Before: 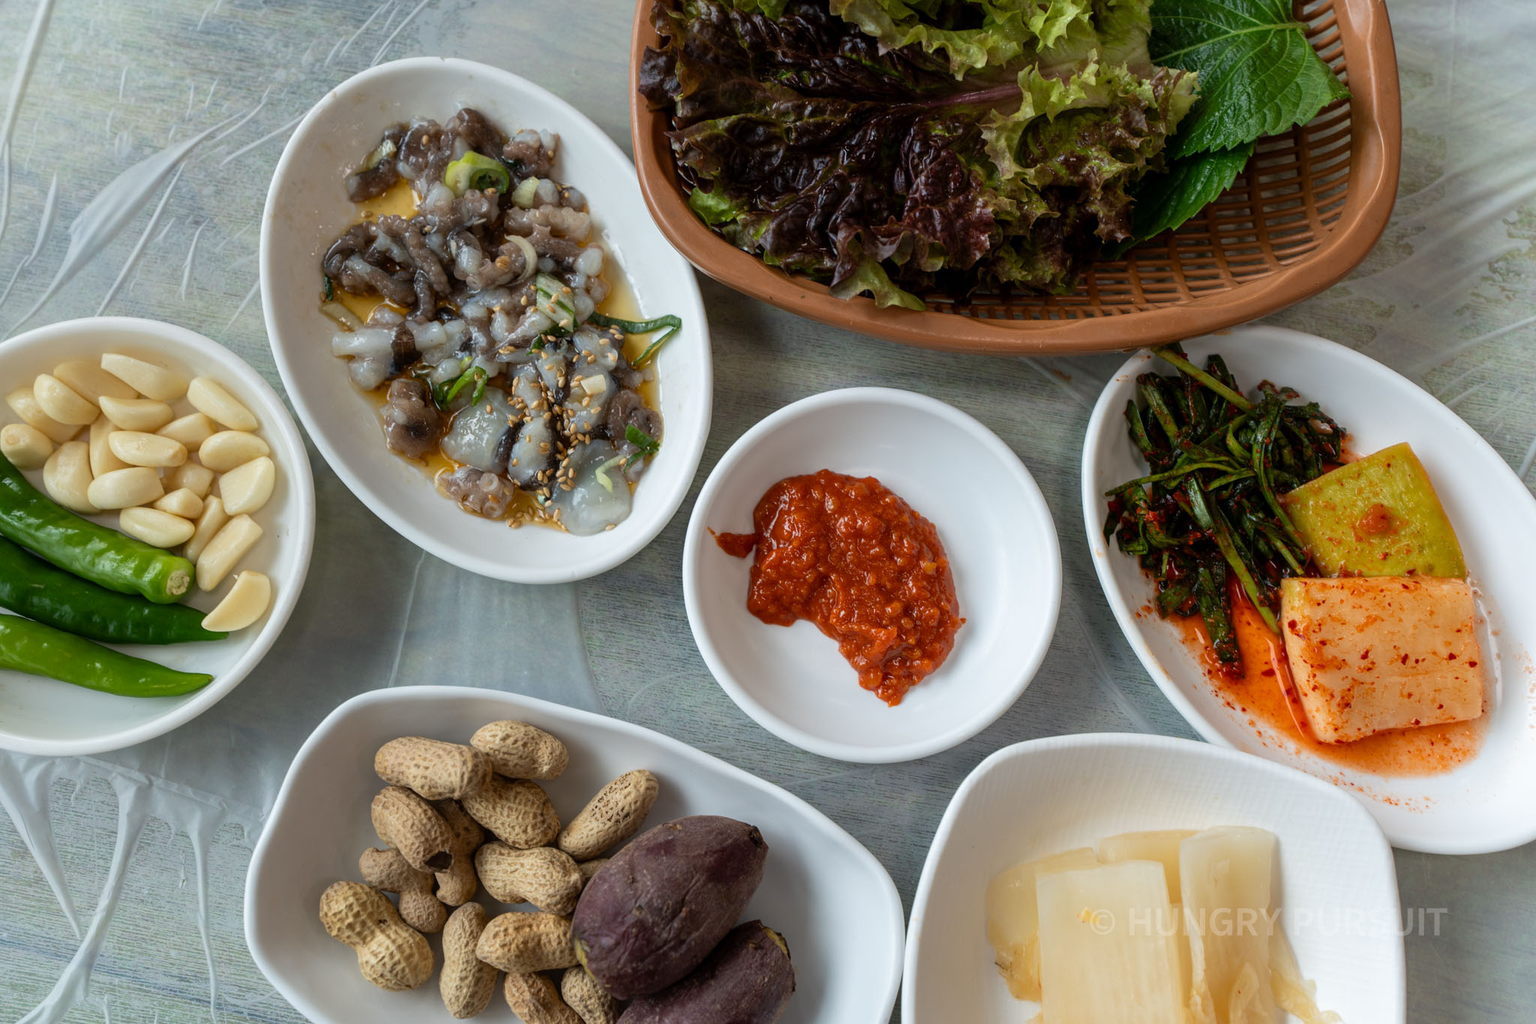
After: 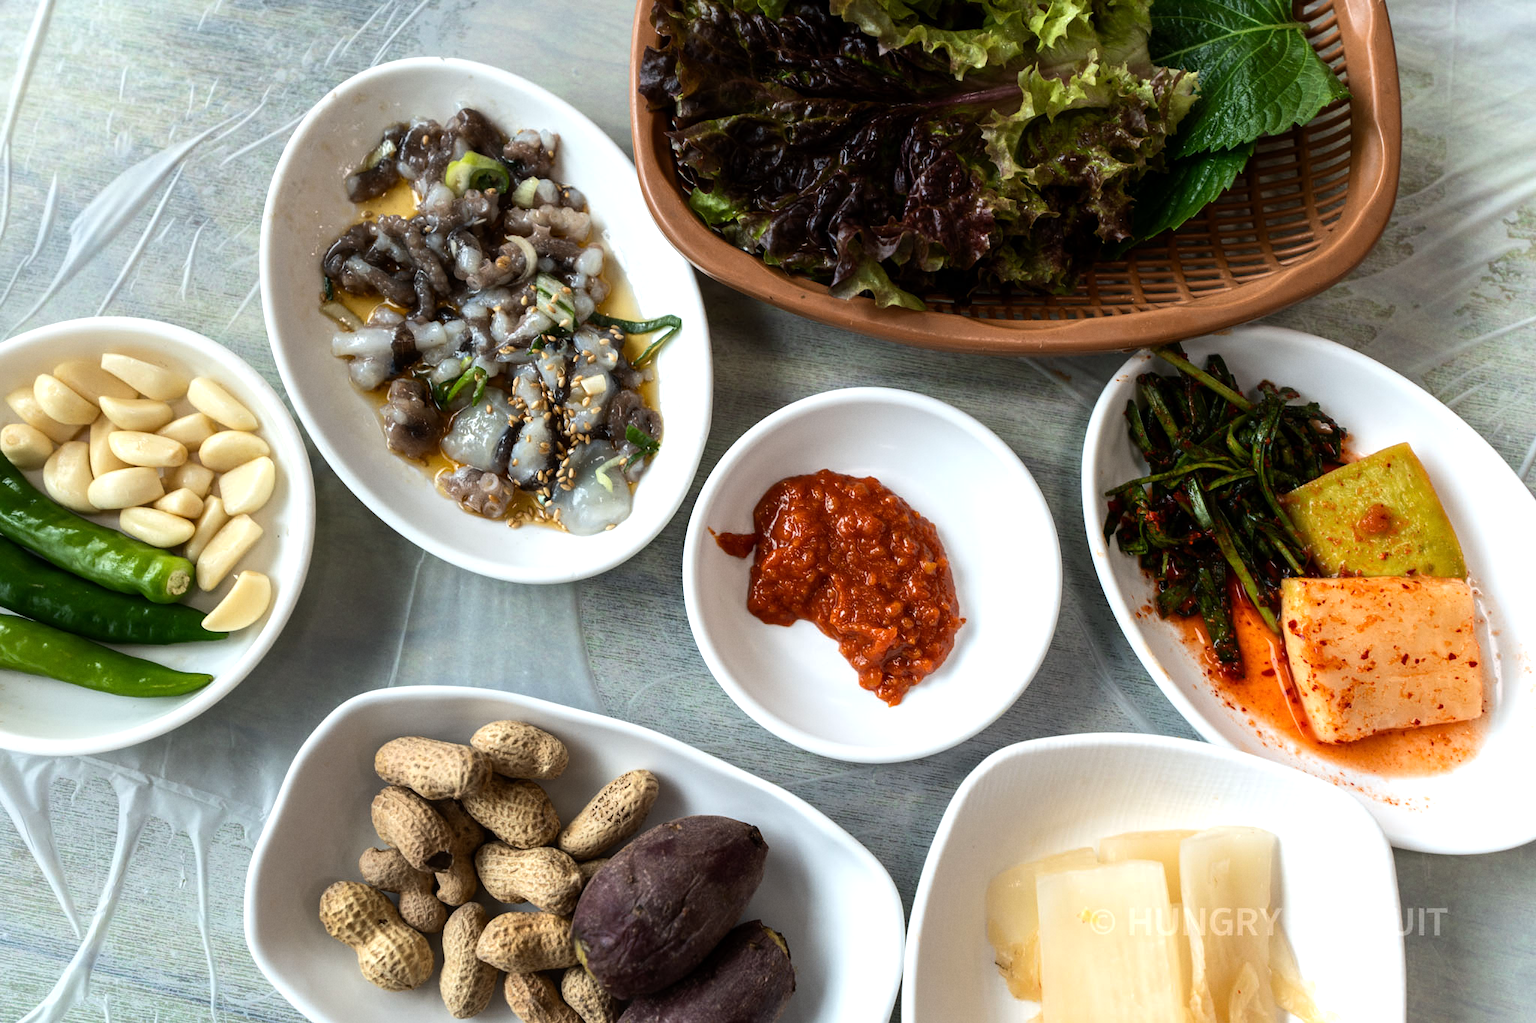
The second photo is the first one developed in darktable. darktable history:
grain: coarseness 14.57 ISO, strength 8.8%
tone equalizer: -8 EV -0.75 EV, -7 EV -0.7 EV, -6 EV -0.6 EV, -5 EV -0.4 EV, -3 EV 0.4 EV, -2 EV 0.6 EV, -1 EV 0.7 EV, +0 EV 0.75 EV, edges refinement/feathering 500, mask exposure compensation -1.57 EV, preserve details no
